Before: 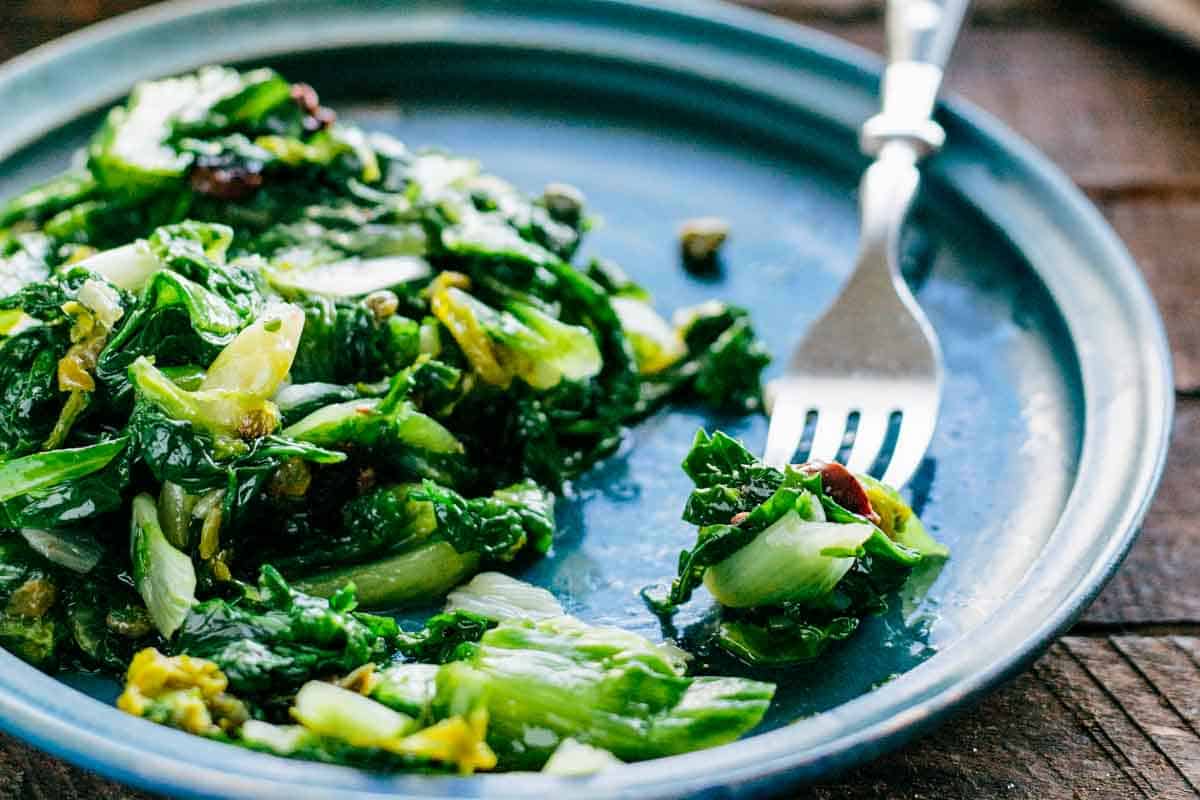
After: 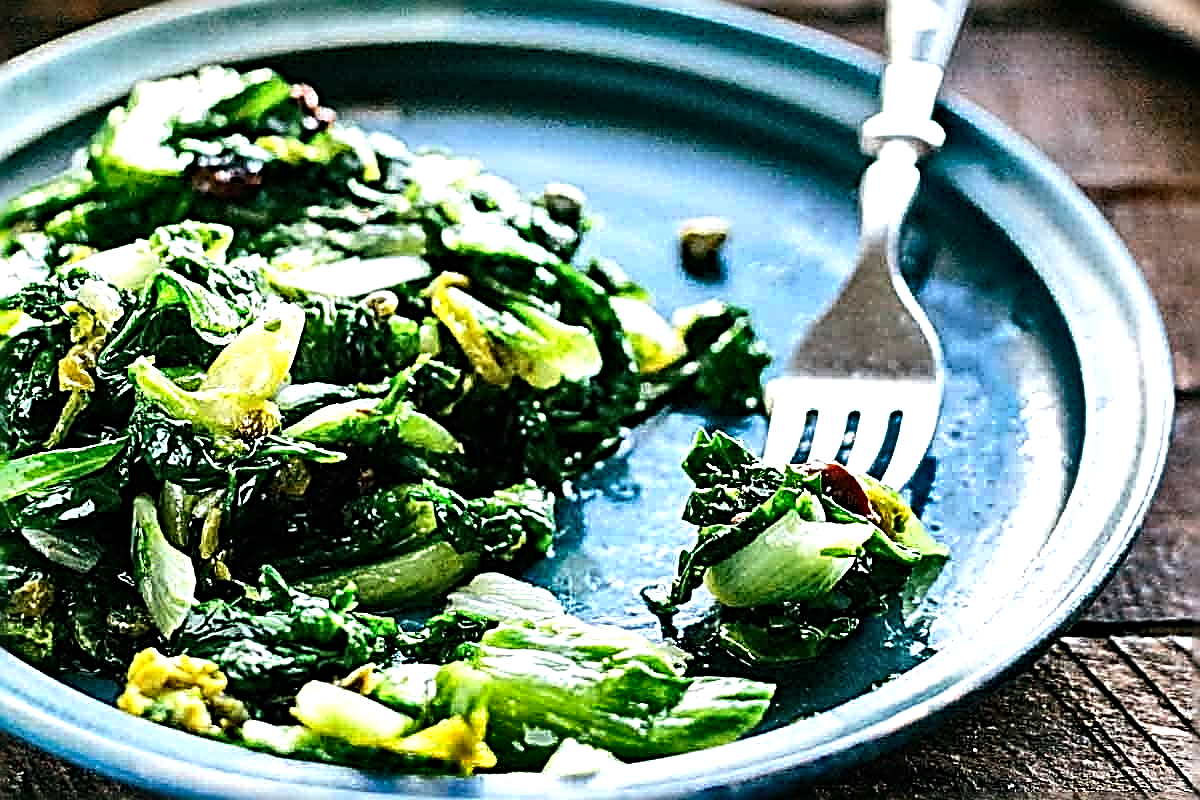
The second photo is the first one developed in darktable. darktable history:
tone equalizer: -8 EV -0.75 EV, -7 EV -0.7 EV, -6 EV -0.6 EV, -5 EV -0.4 EV, -3 EV 0.4 EV, -2 EV 0.6 EV, -1 EV 0.7 EV, +0 EV 0.75 EV, edges refinement/feathering 500, mask exposure compensation -1.57 EV, preserve details no
sharpen: radius 3.158, amount 1.731
shadows and highlights: shadows 19.13, highlights -83.41, soften with gaussian
